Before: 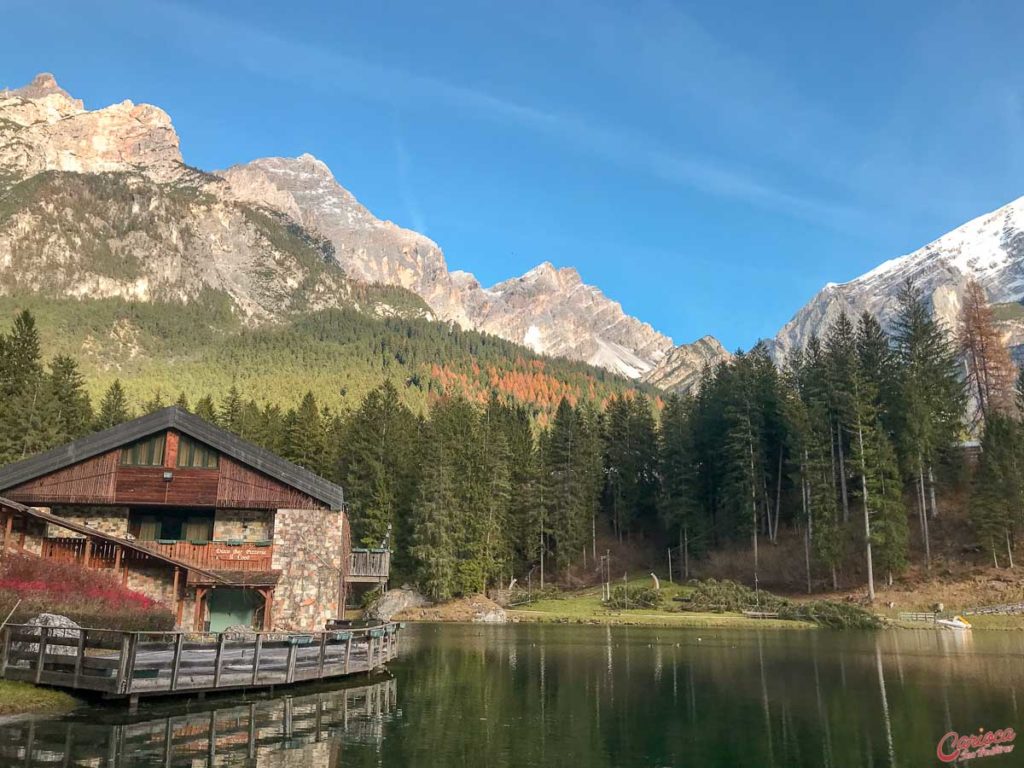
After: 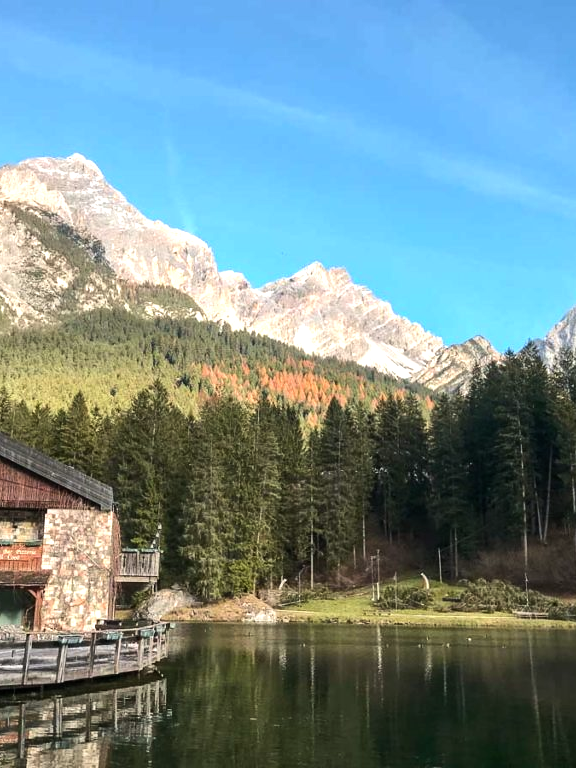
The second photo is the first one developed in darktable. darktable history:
tone equalizer: -8 EV -0.75 EV, -7 EV -0.7 EV, -6 EV -0.6 EV, -5 EV -0.4 EV, -3 EV 0.4 EV, -2 EV 0.6 EV, -1 EV 0.7 EV, +0 EV 0.75 EV, edges refinement/feathering 500, mask exposure compensation -1.57 EV, preserve details no
crop and rotate: left 22.516%, right 21.234%
